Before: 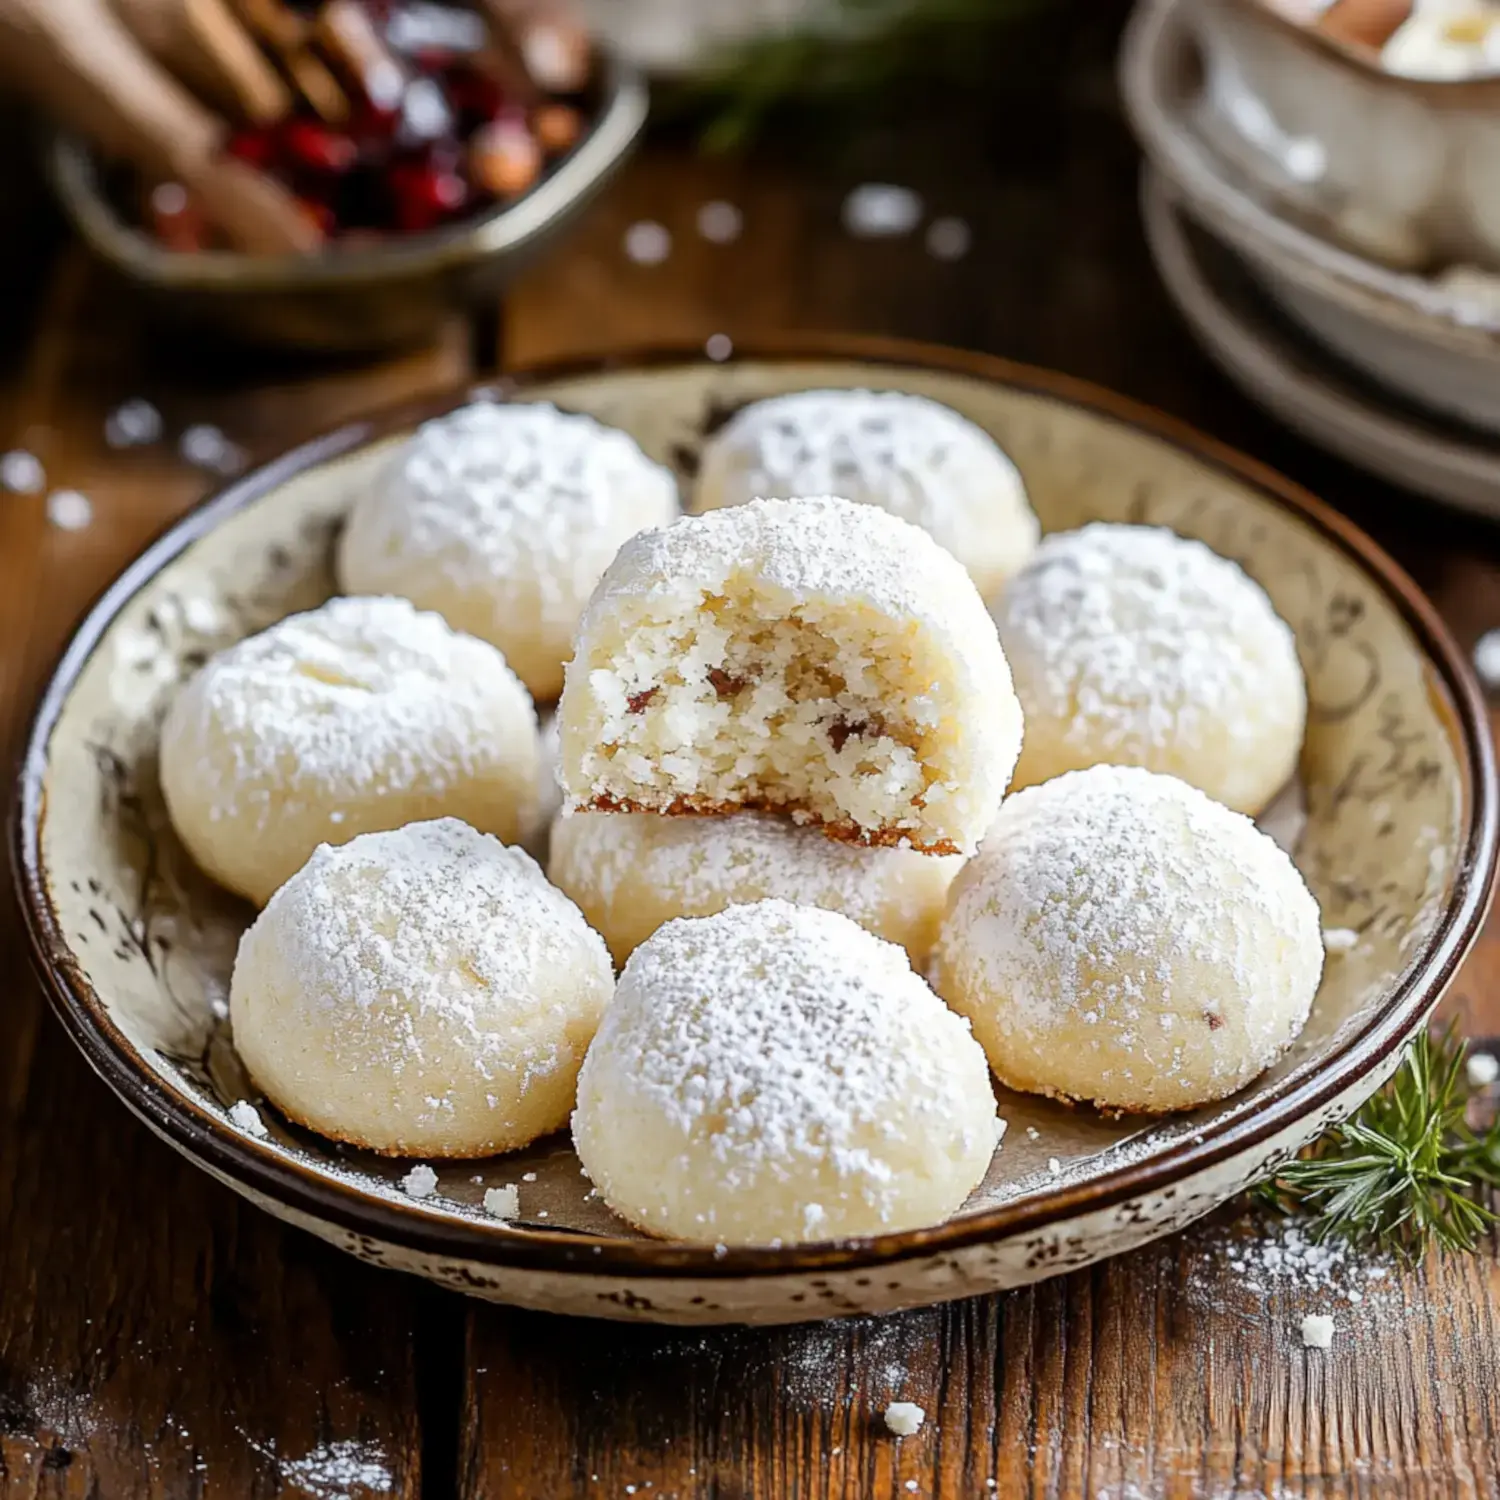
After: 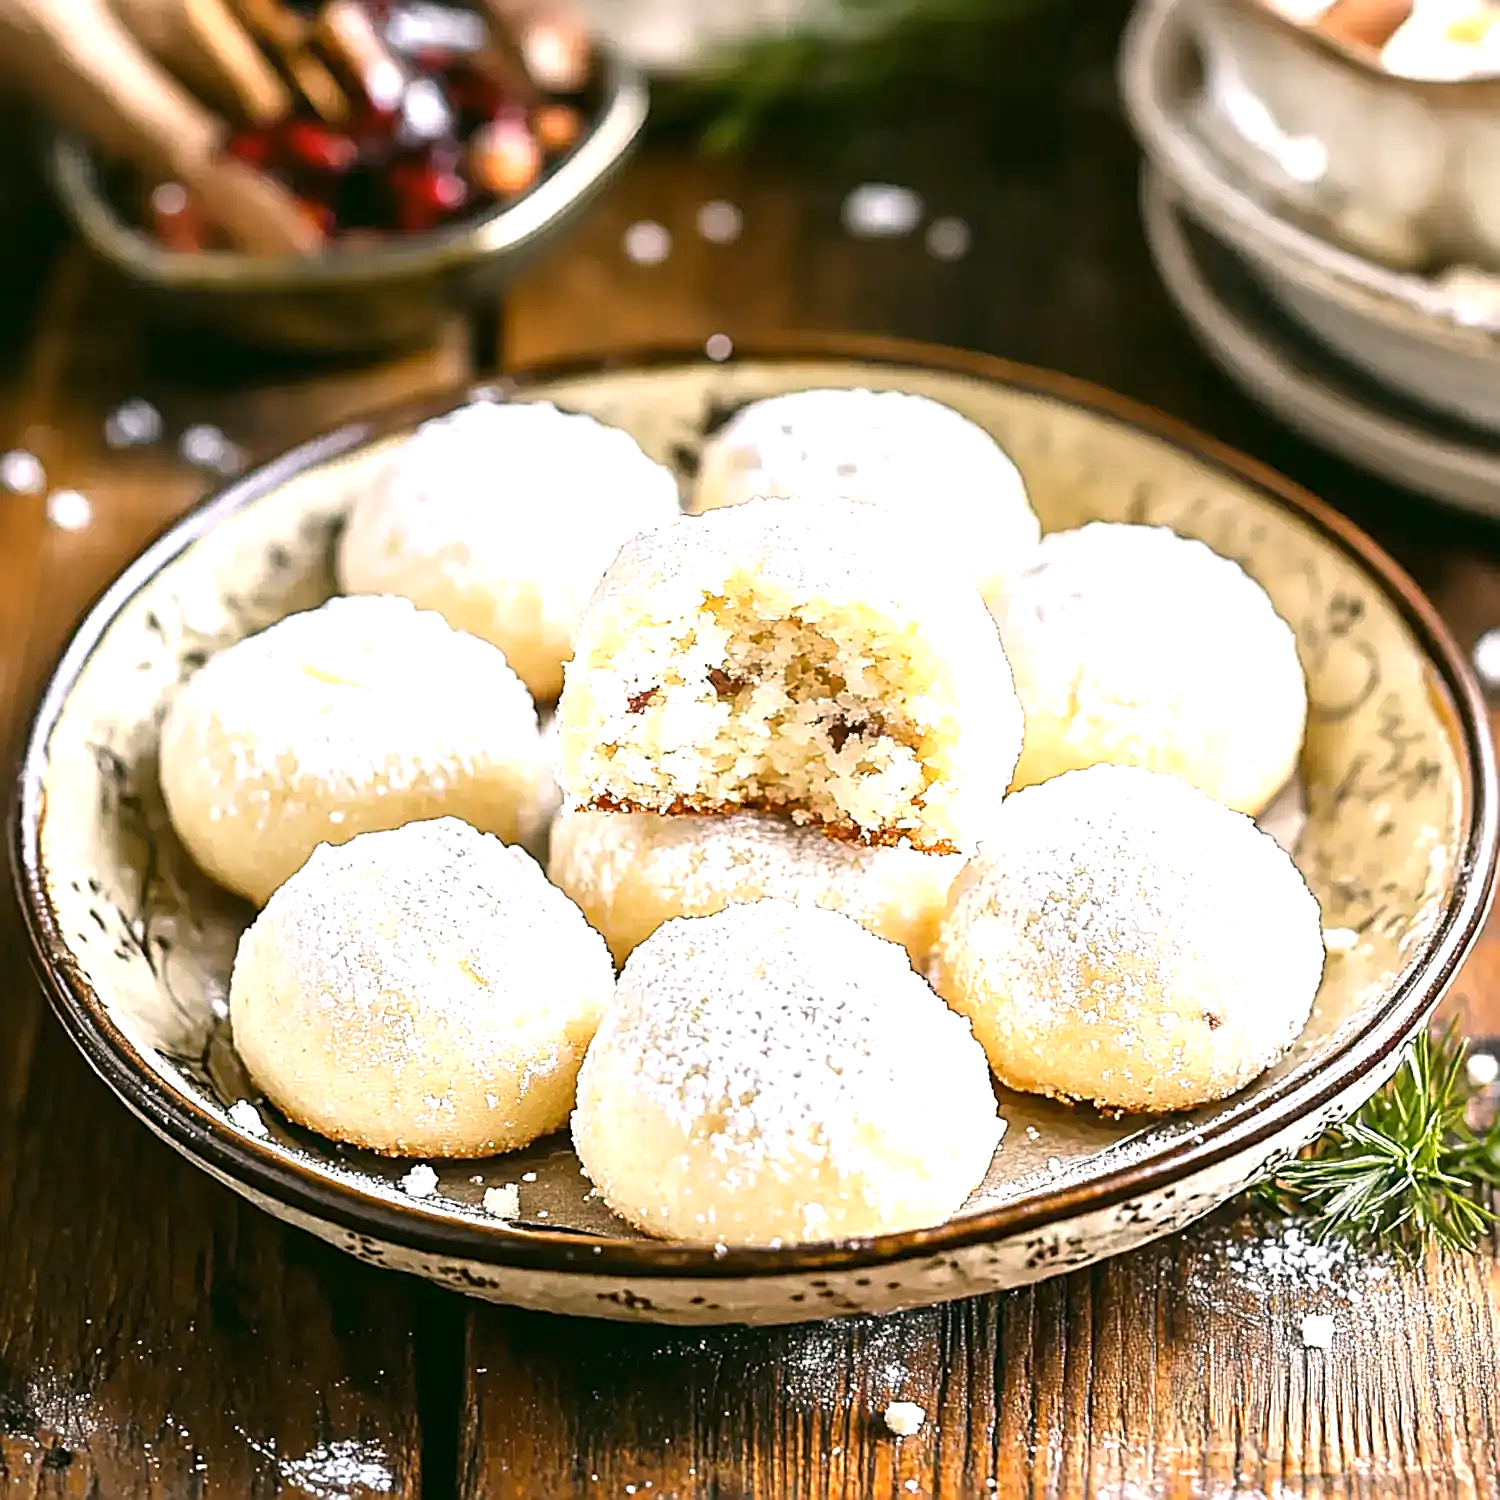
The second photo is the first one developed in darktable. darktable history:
color correction: highlights a* 4.63, highlights b* 4.93, shadows a* -7.39, shadows b* 4.55
sharpen: amount 1.016
exposure: black level correction -0.002, exposure 1.111 EV, compensate highlight preservation false
